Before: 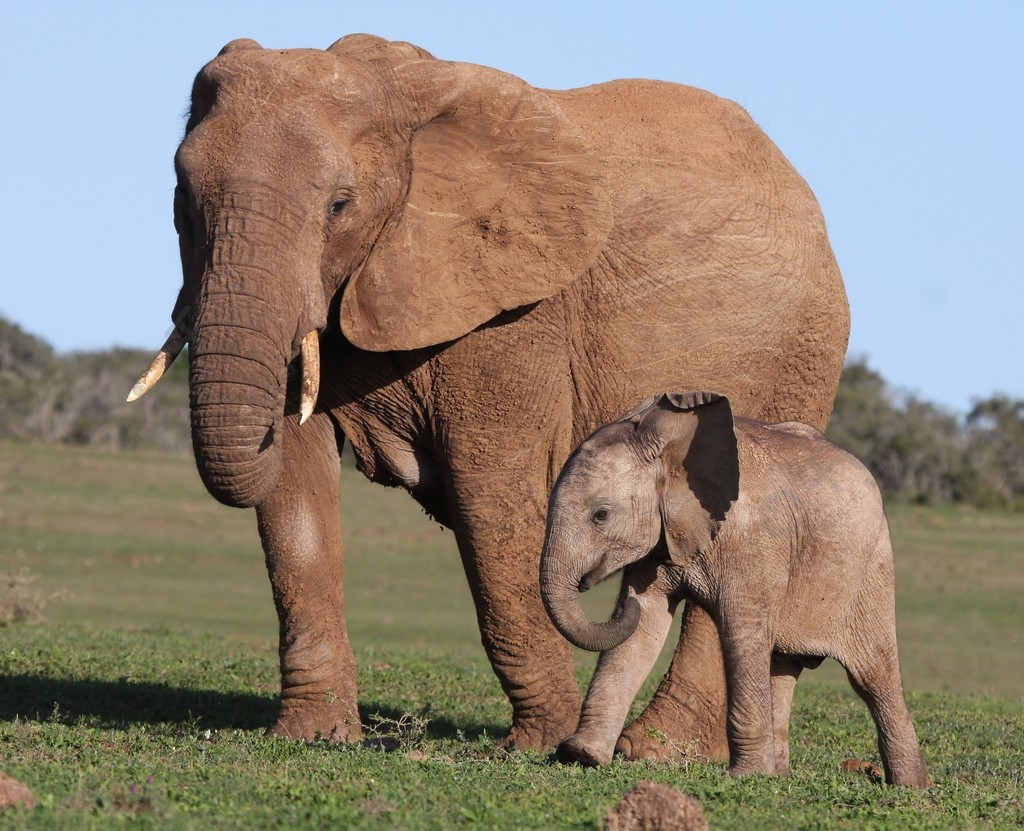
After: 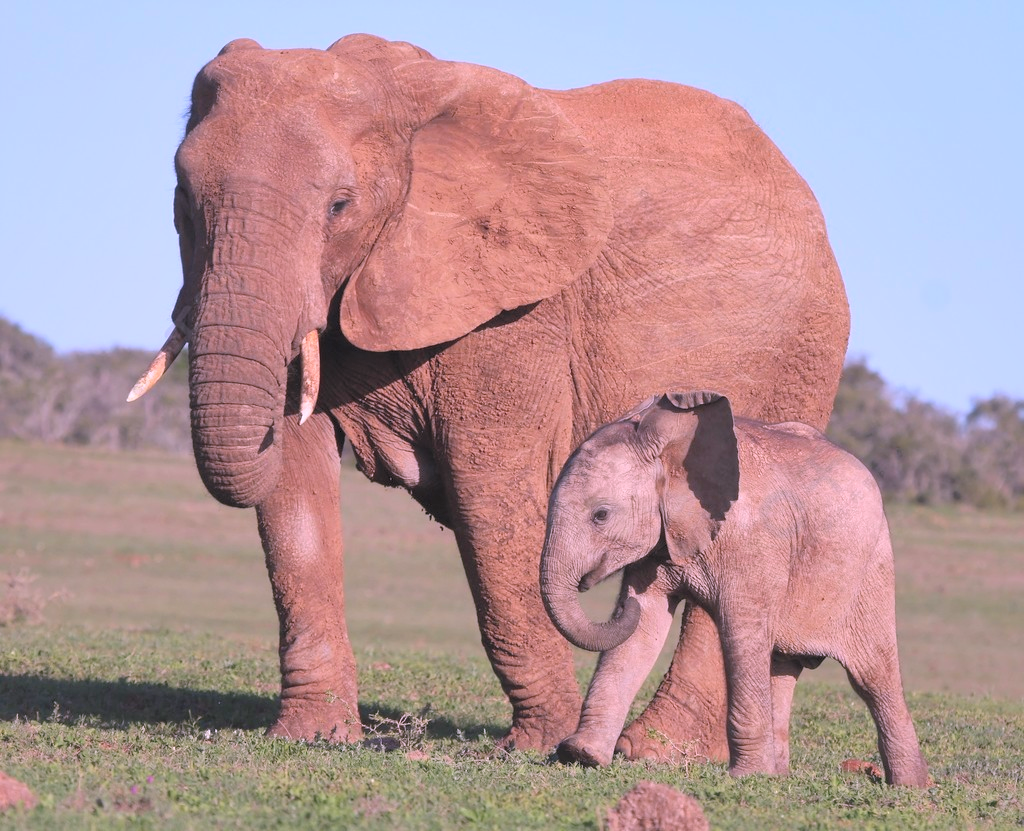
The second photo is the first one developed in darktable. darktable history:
shadows and highlights: on, module defaults
contrast brightness saturation: contrast 0.103, brightness 0.319, saturation 0.148
color correction: highlights a* 15.55, highlights b* -20.12
